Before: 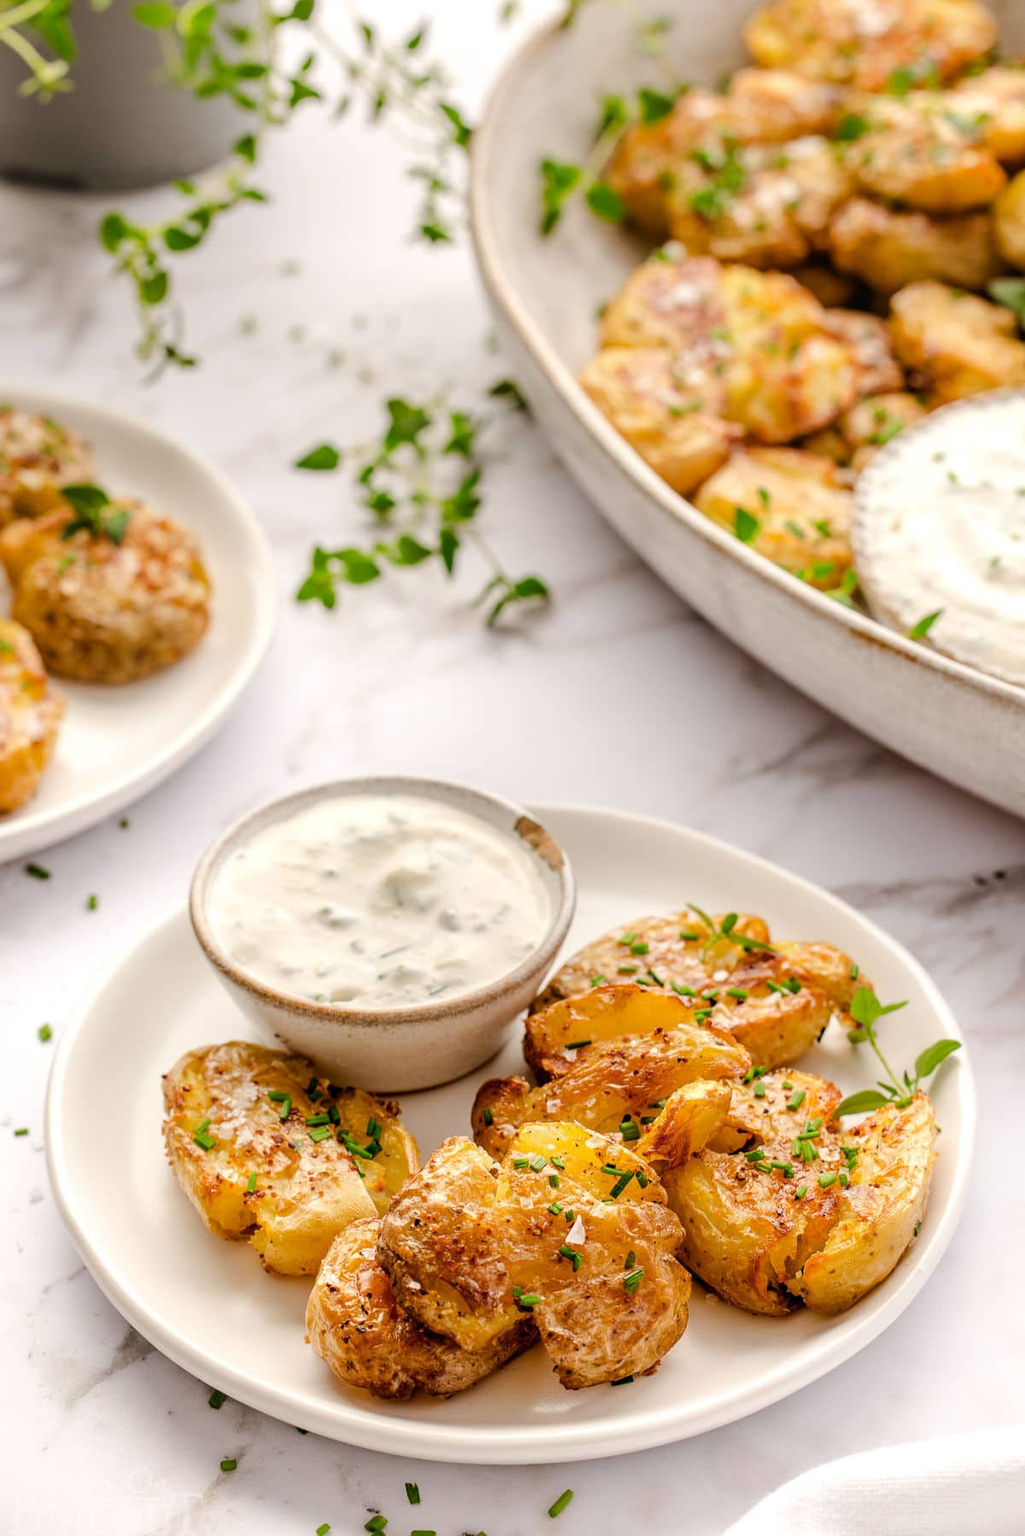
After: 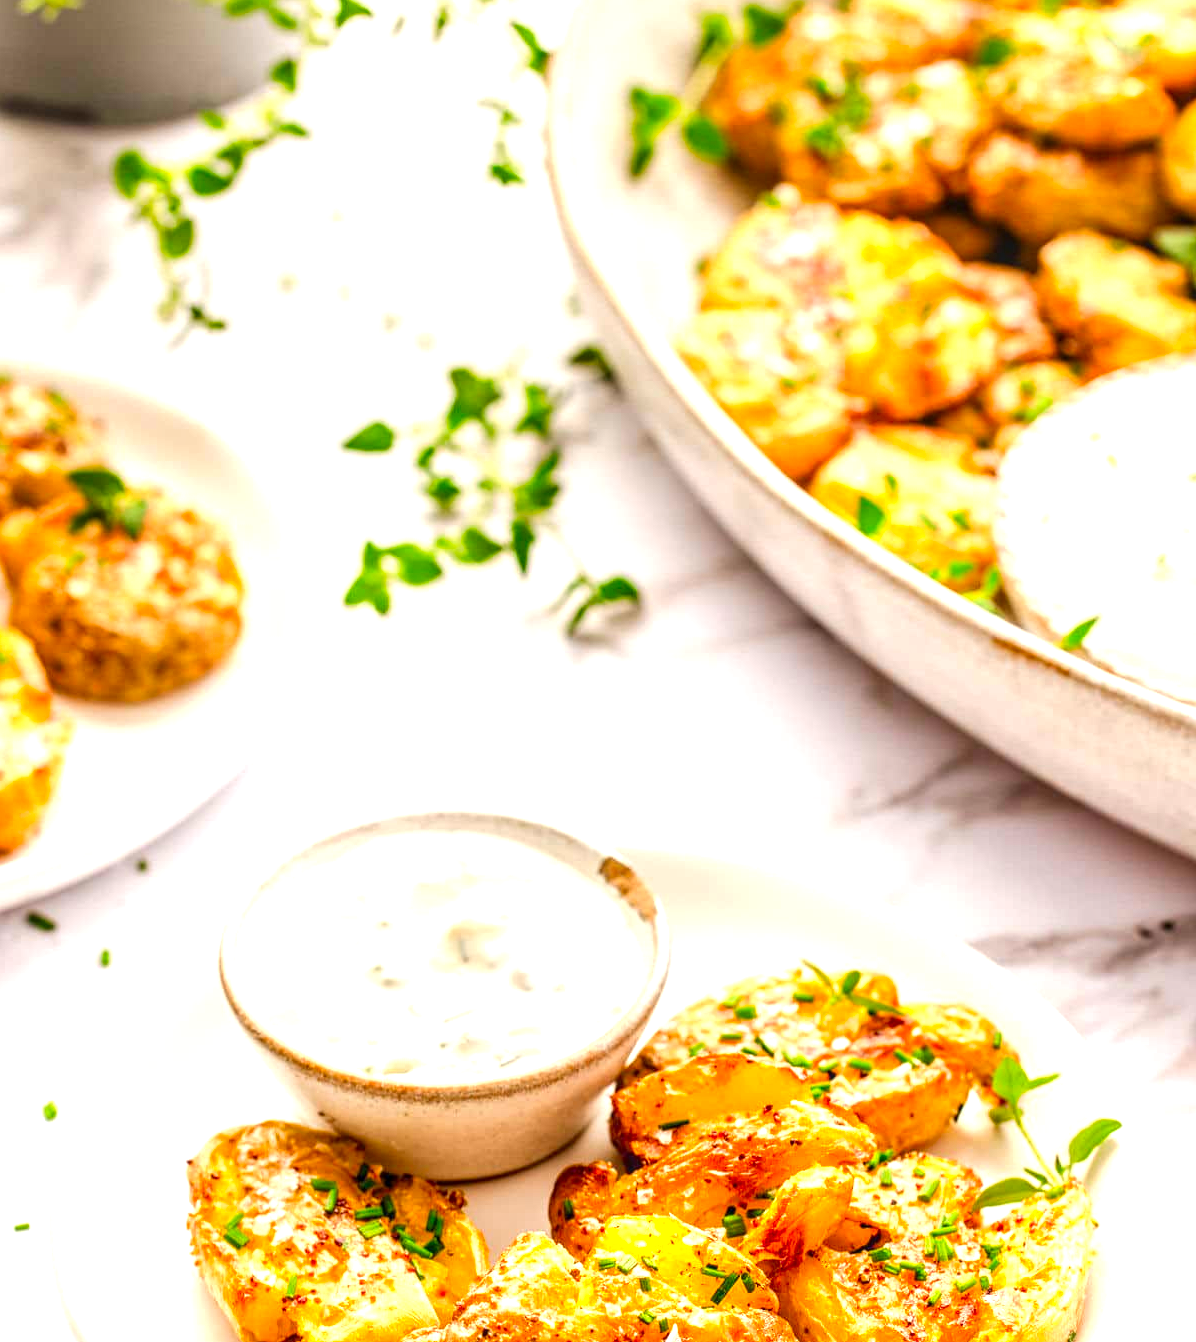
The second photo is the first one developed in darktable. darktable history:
exposure: black level correction -0.001, exposure 0.904 EV, compensate highlight preservation false
local contrast: on, module defaults
crop: left 0.324%, top 5.544%, bottom 19.858%
color correction: highlights b* 0.063, saturation 1.36
